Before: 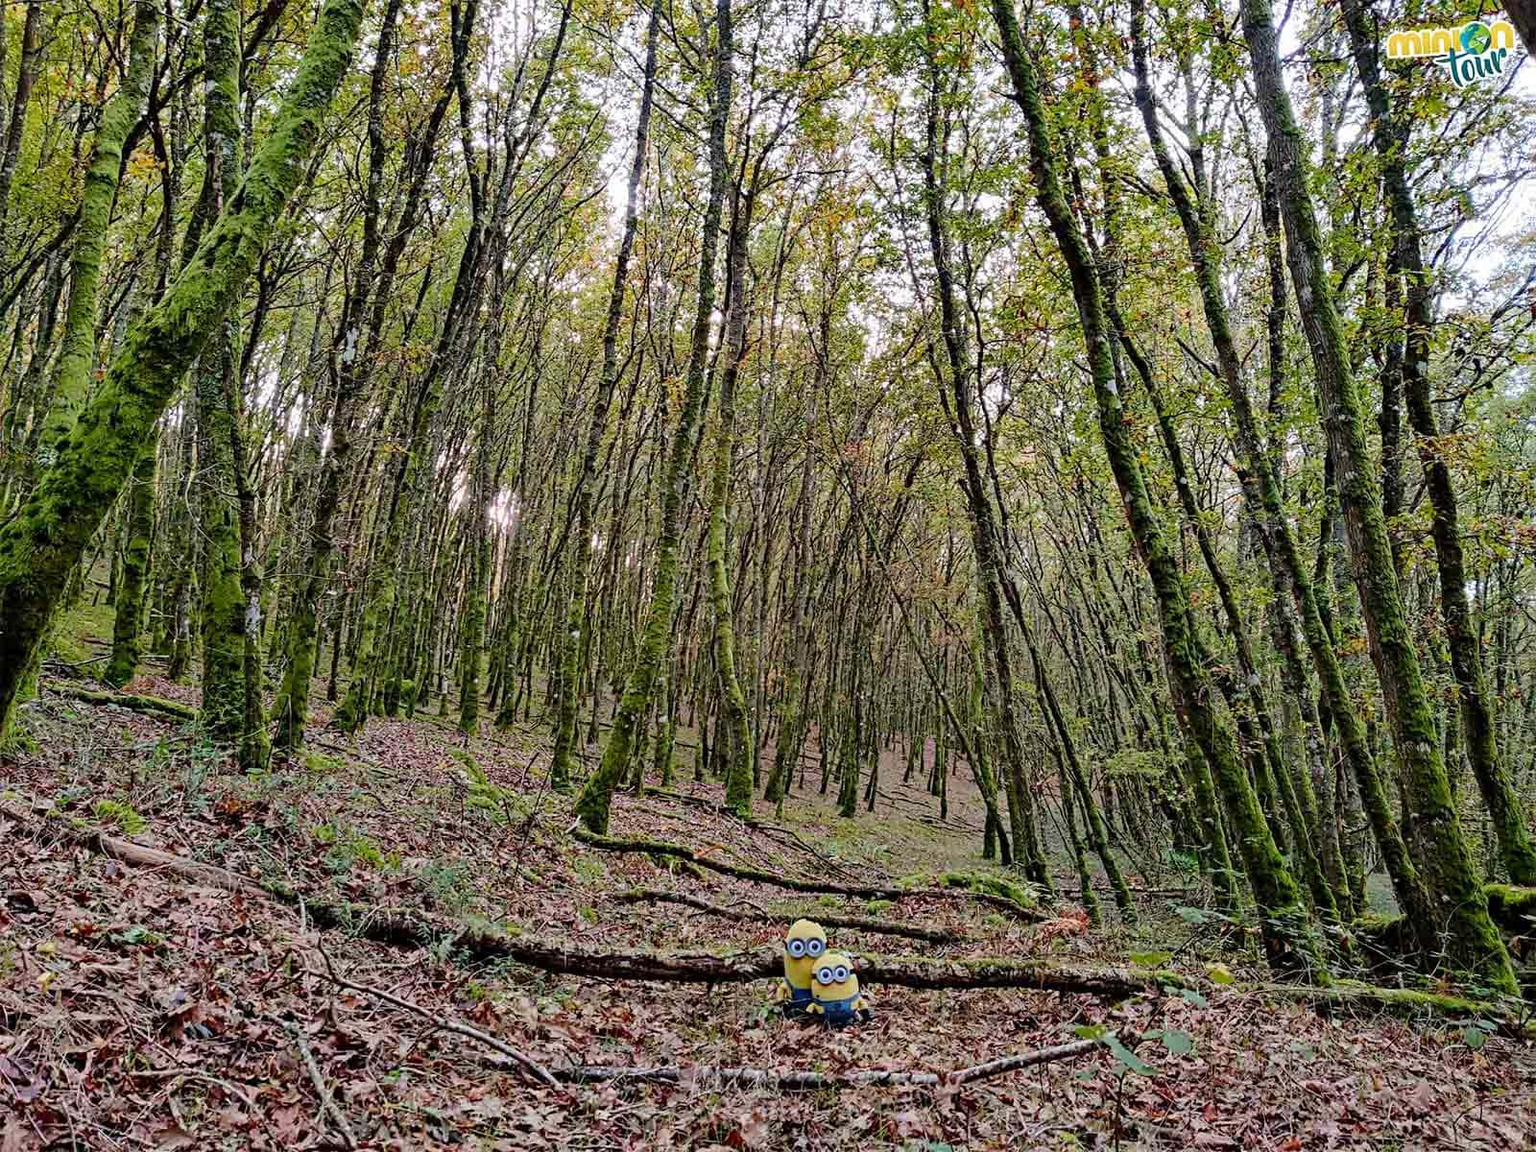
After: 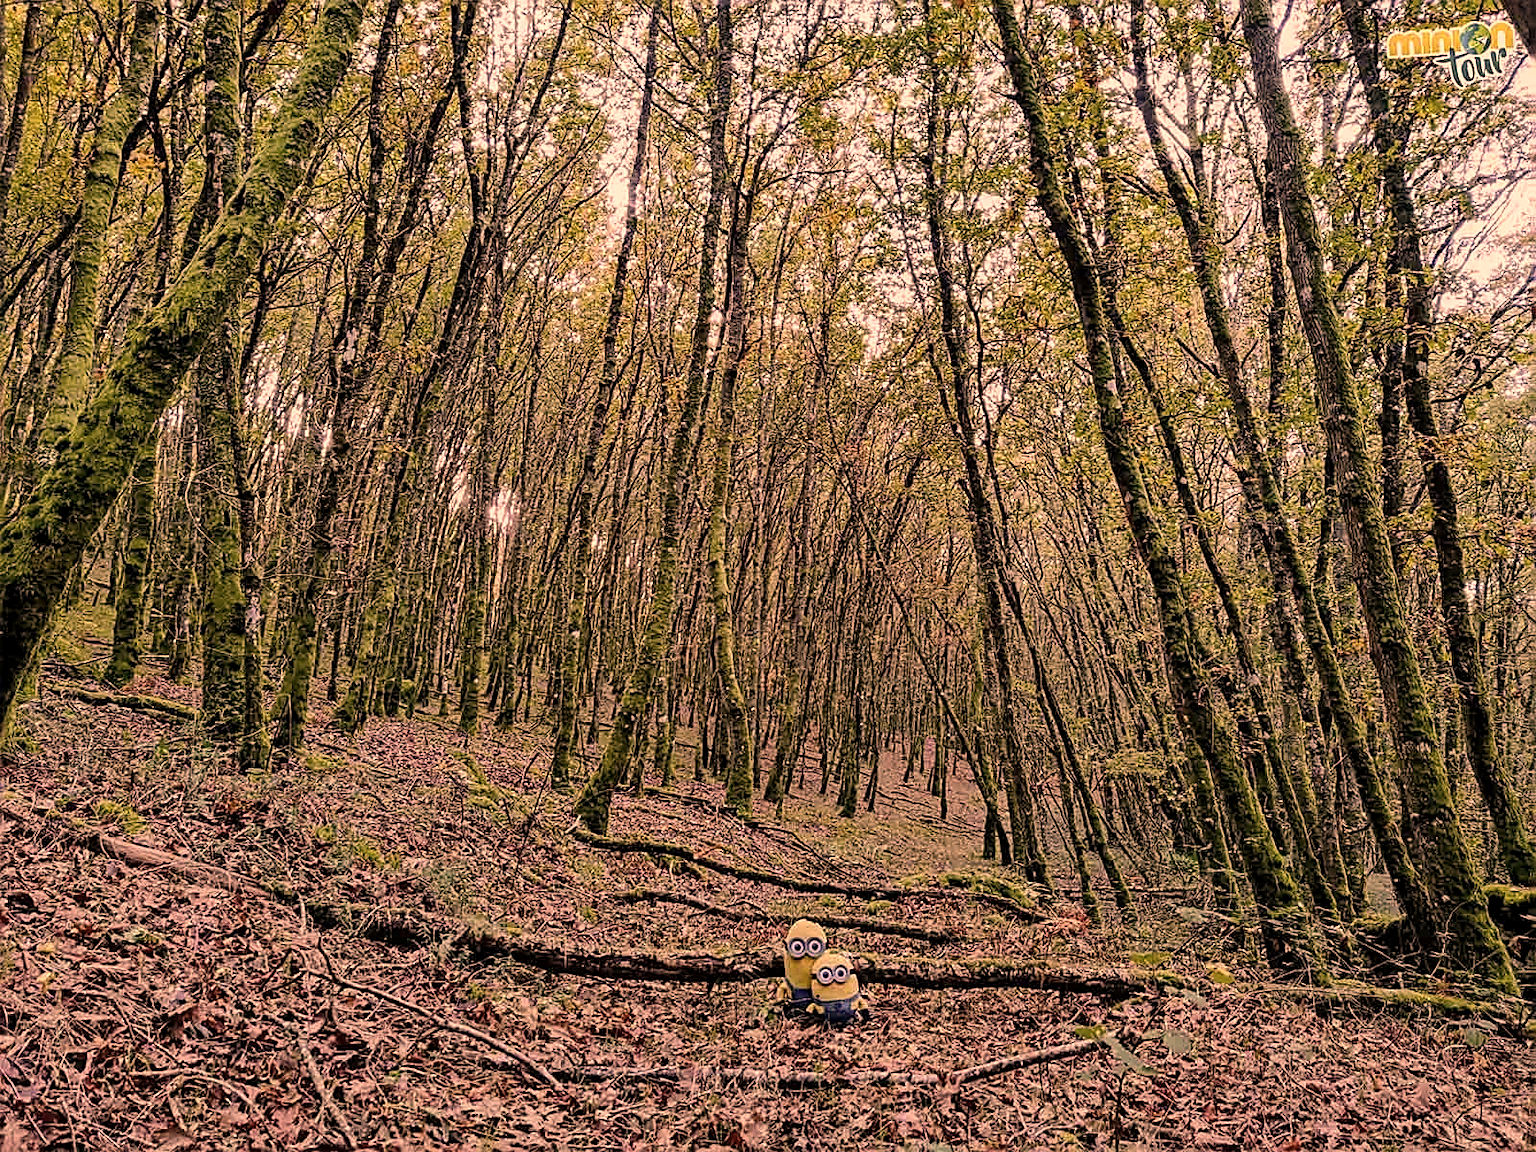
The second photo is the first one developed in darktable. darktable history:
tone equalizer: edges refinement/feathering 500, mask exposure compensation -1.57 EV, preserve details no
sharpen: on, module defaults
color correction: highlights a* 39.61, highlights b* 39.63, saturation 0.691
local contrast: on, module defaults
